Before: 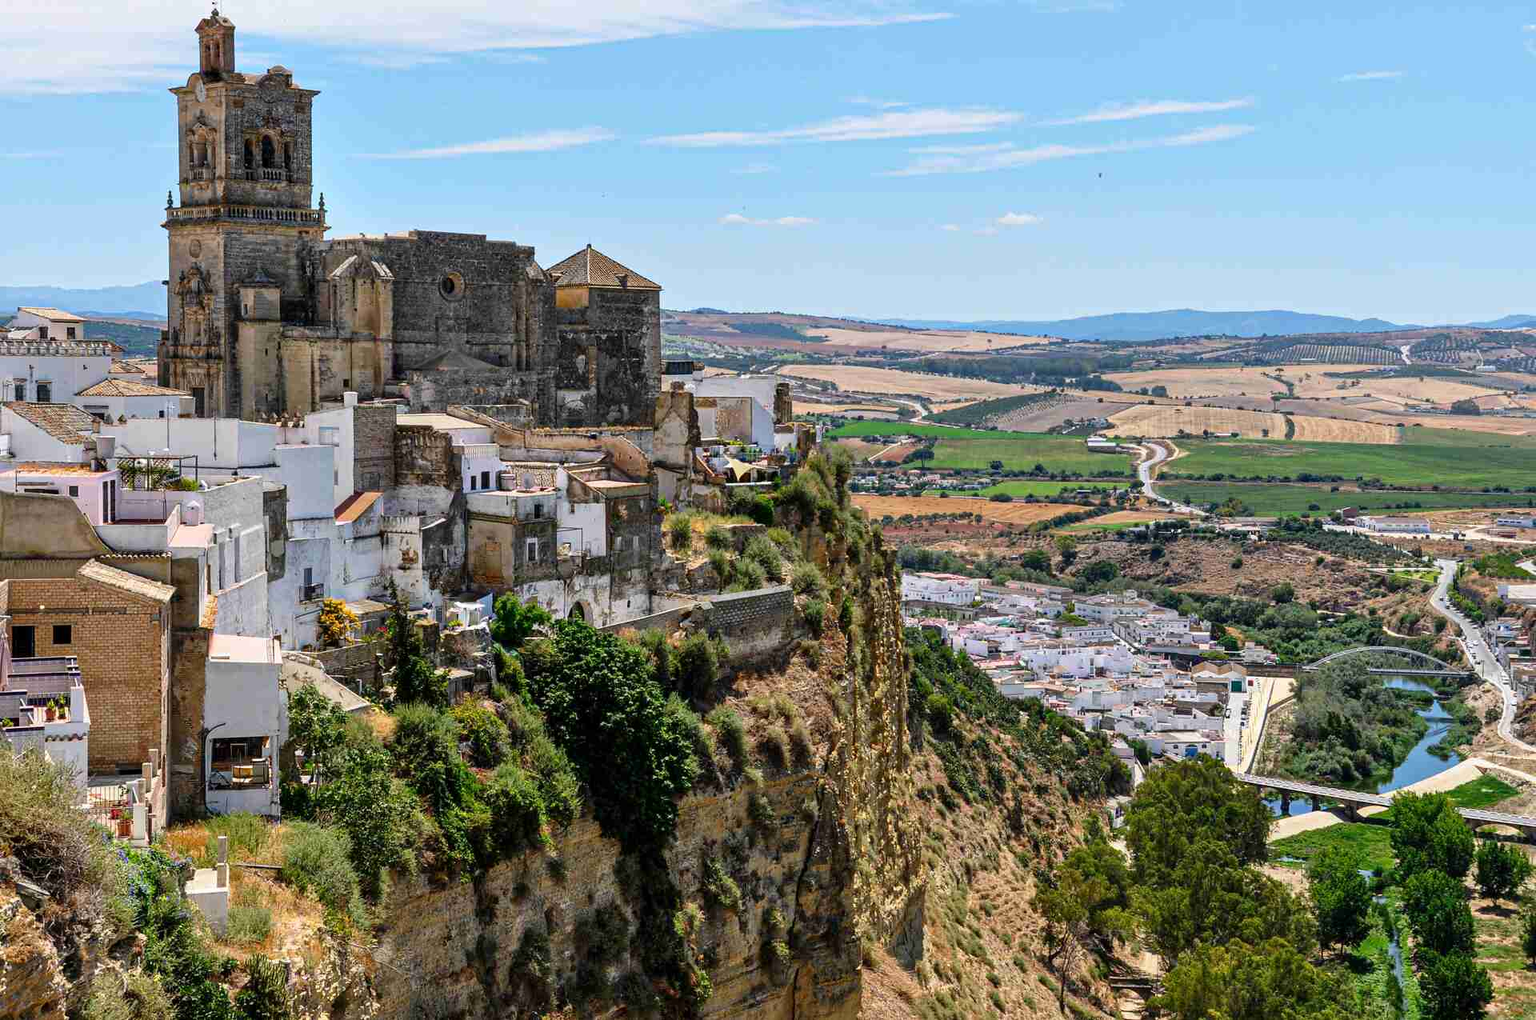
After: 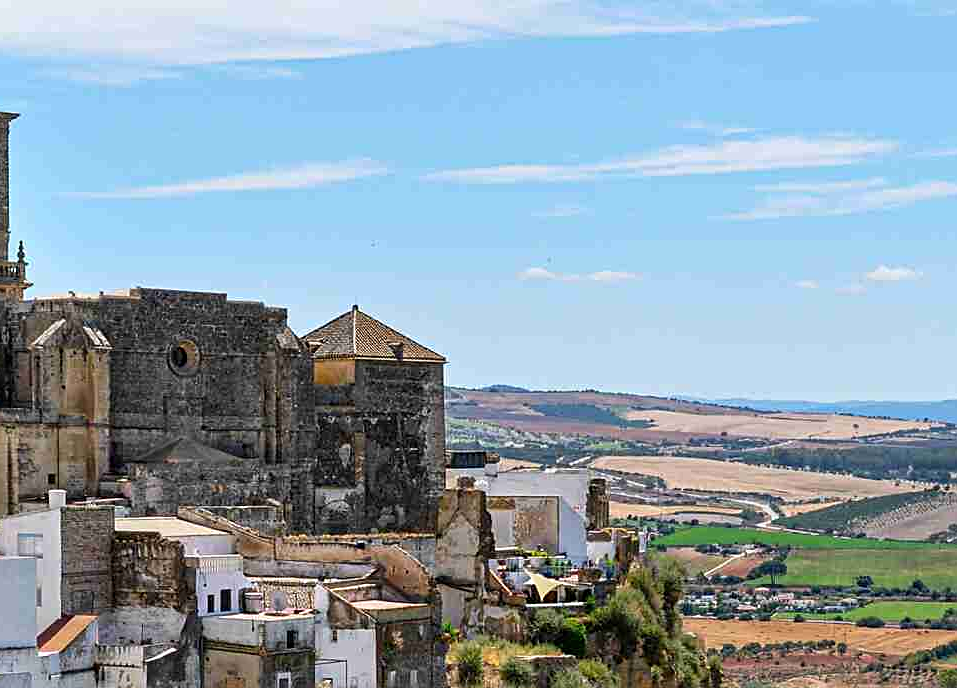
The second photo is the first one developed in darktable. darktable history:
crop: left 19.858%, right 30.254%, bottom 45.982%
sharpen: on, module defaults
